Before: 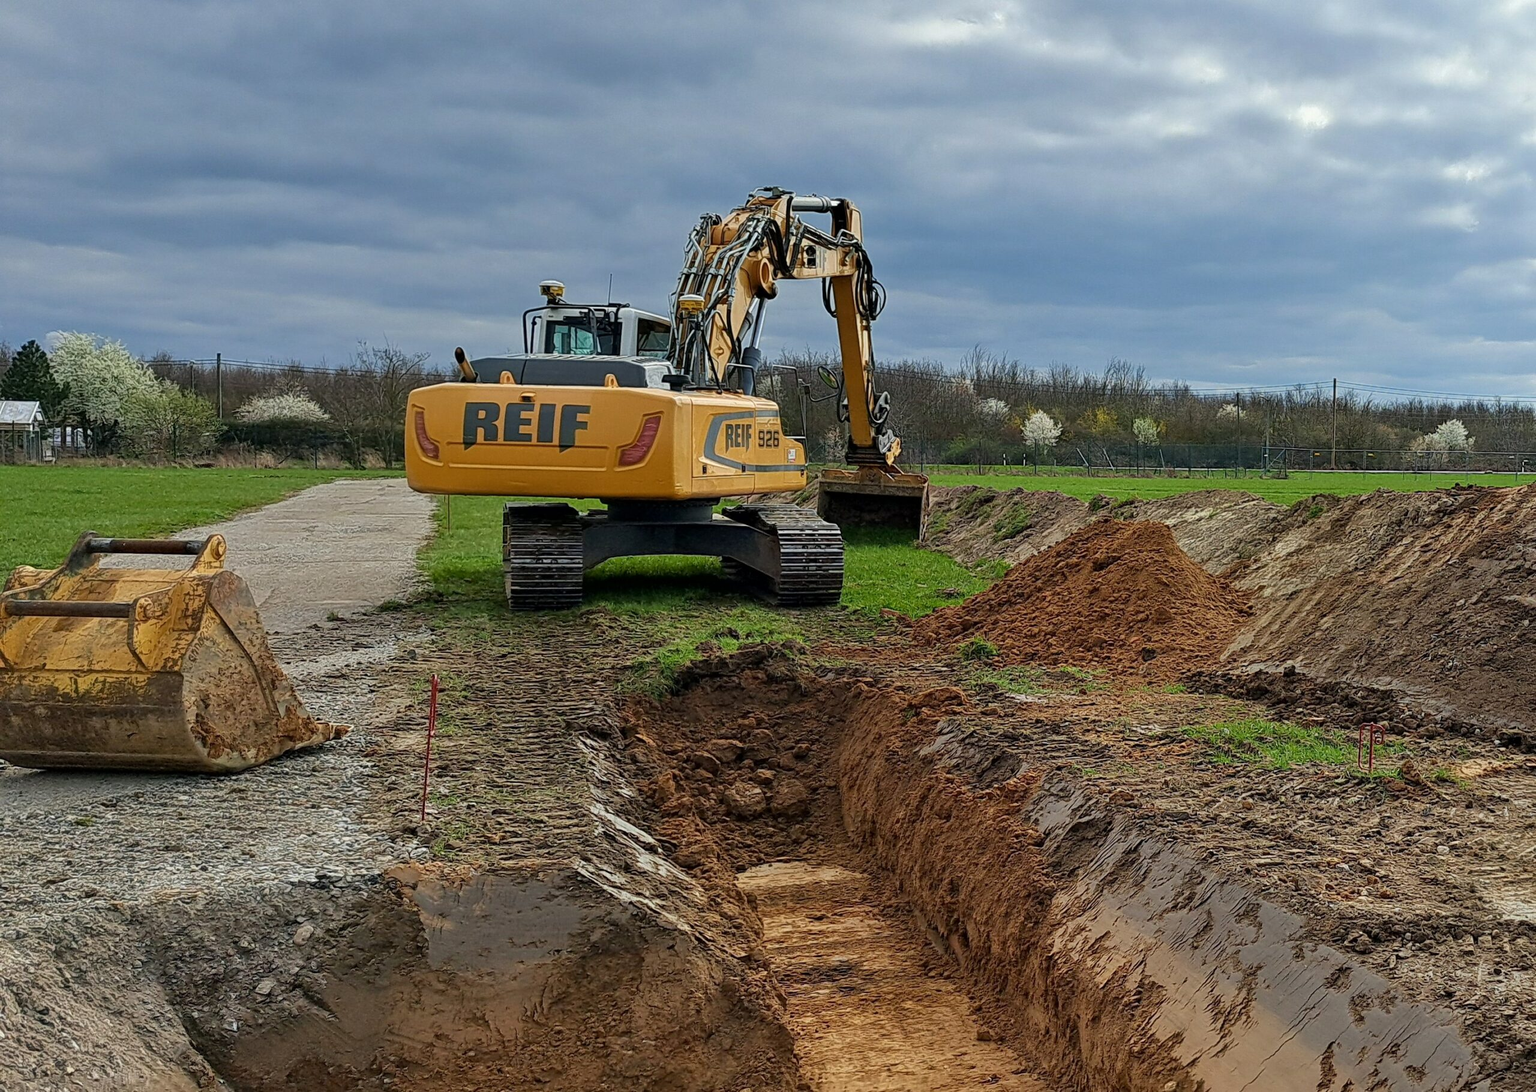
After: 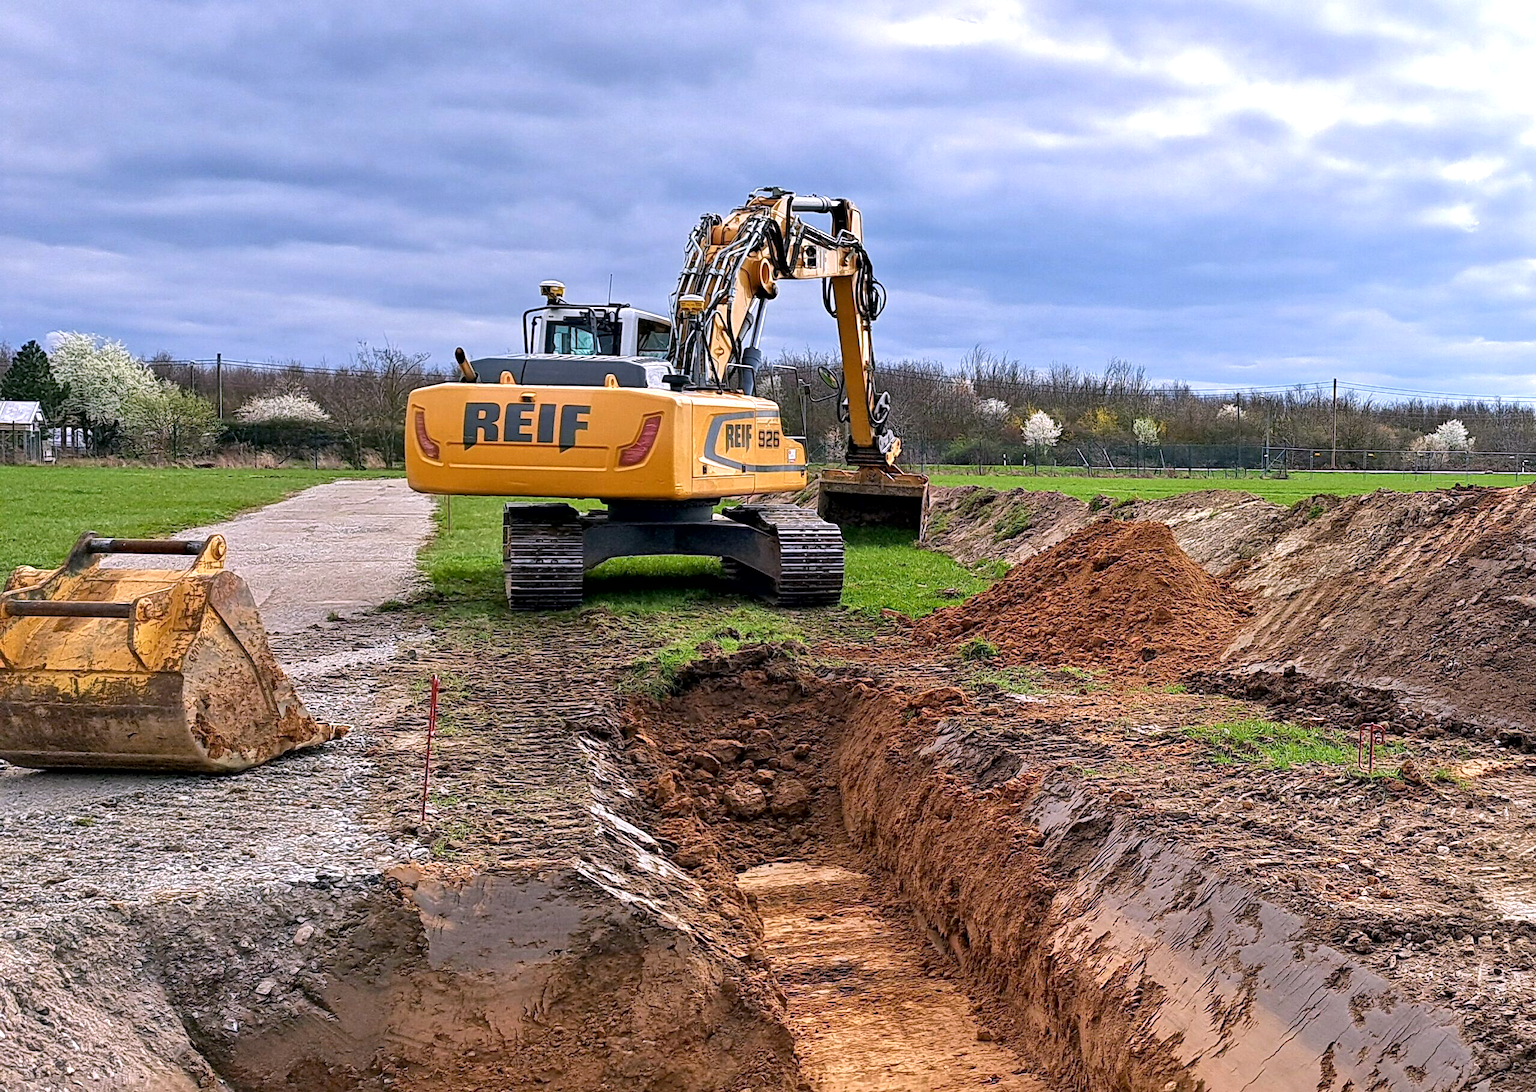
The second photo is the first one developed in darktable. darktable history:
exposure: black level correction 0.001, exposure 0.675 EV, compensate highlight preservation false
local contrast: mode bilateral grid, contrast 20, coarseness 50, detail 120%, midtone range 0.2
white balance: red 1.066, blue 1.119
